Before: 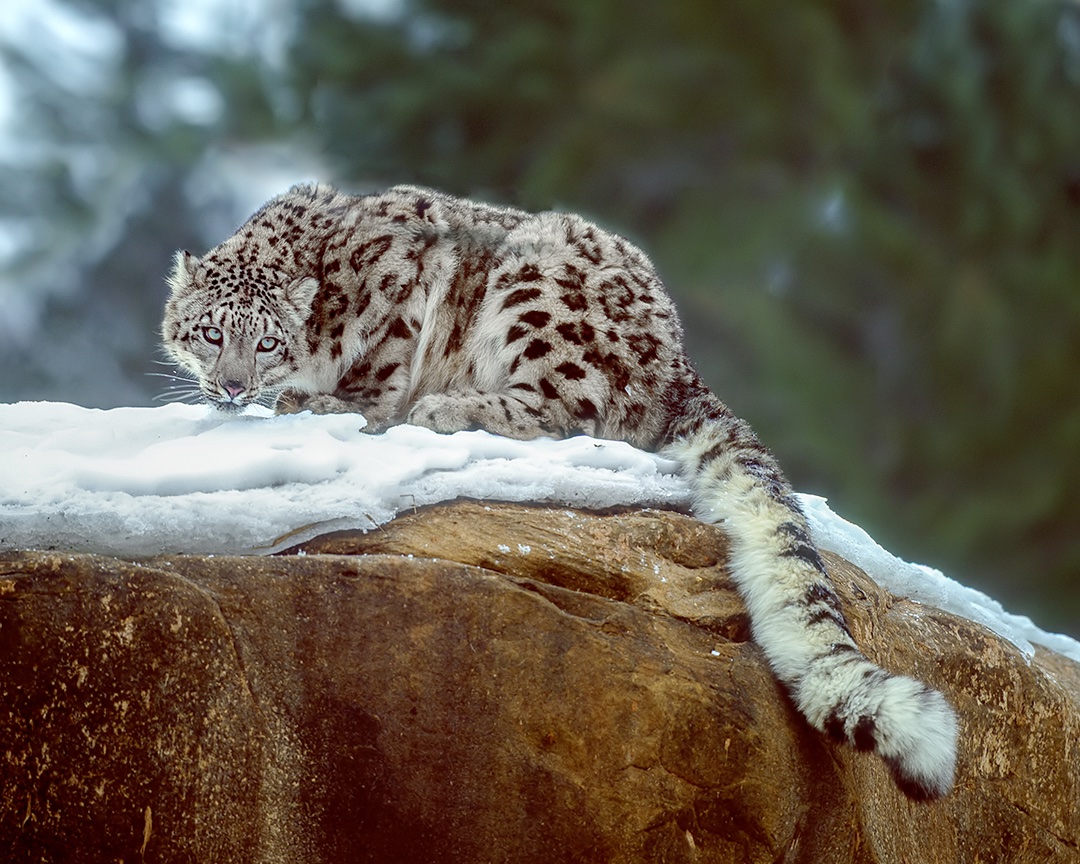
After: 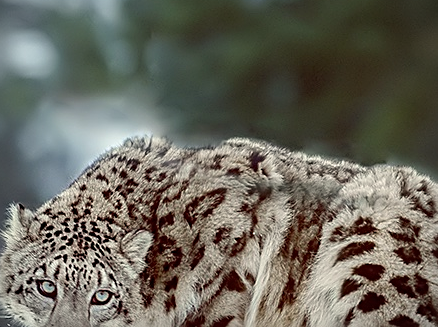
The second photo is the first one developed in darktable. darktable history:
color calibration: x 0.334, y 0.349, temperature 5426 K
crop: left 15.452%, top 5.459%, right 43.956%, bottom 56.62%
sharpen: on, module defaults
vignetting: fall-off radius 60.92%
